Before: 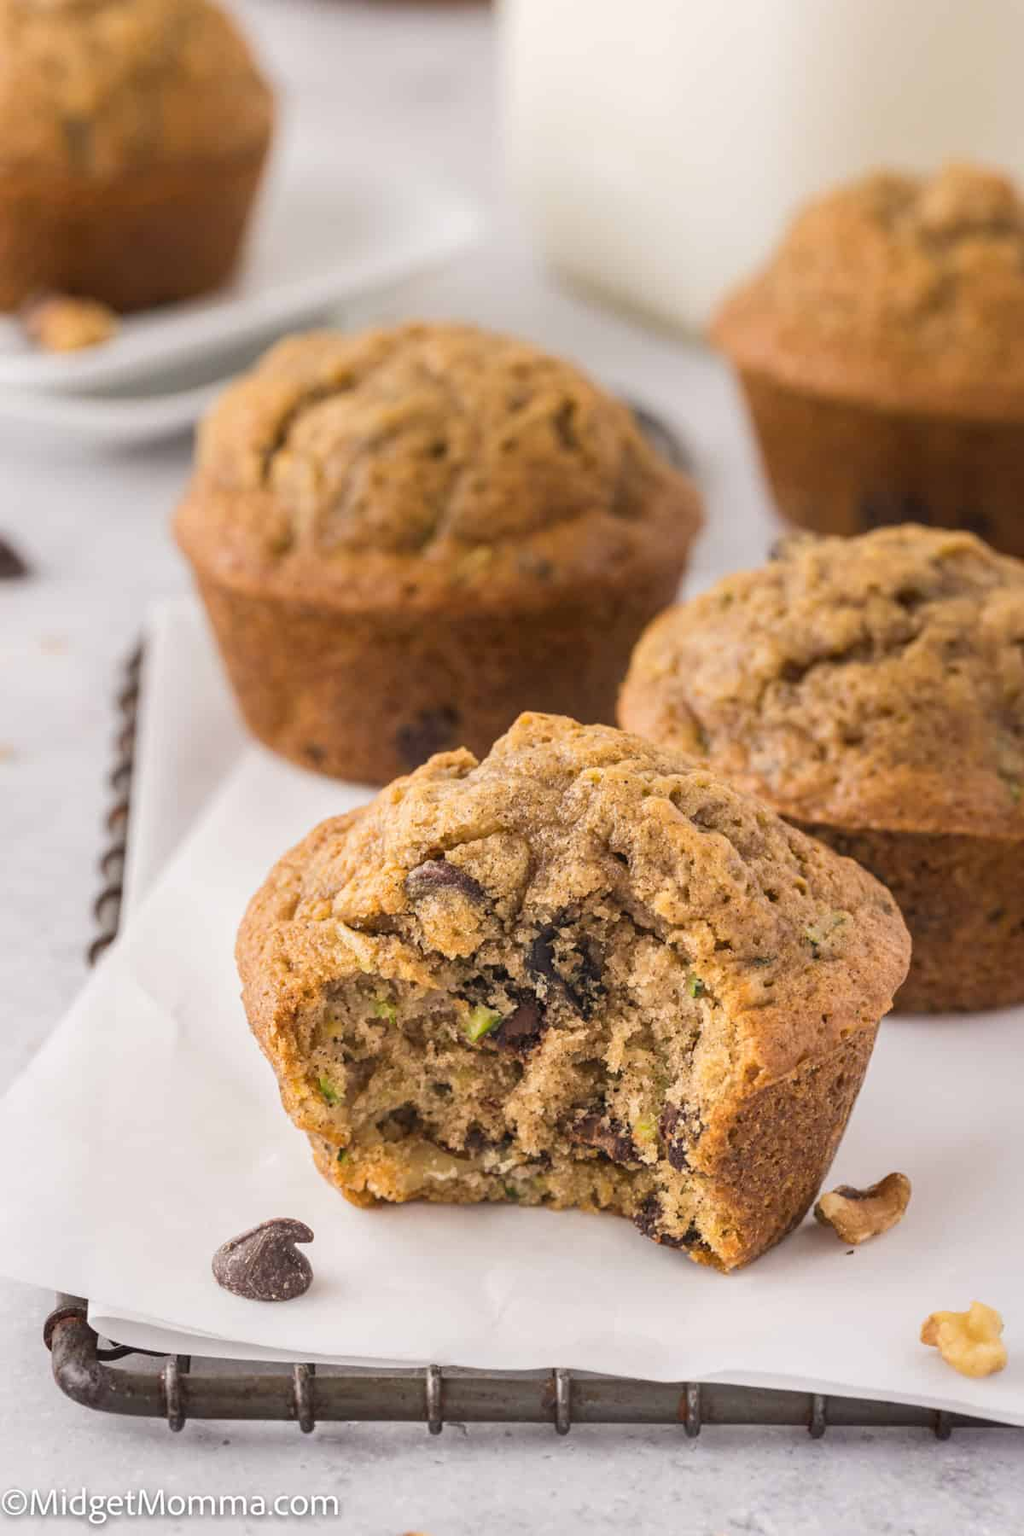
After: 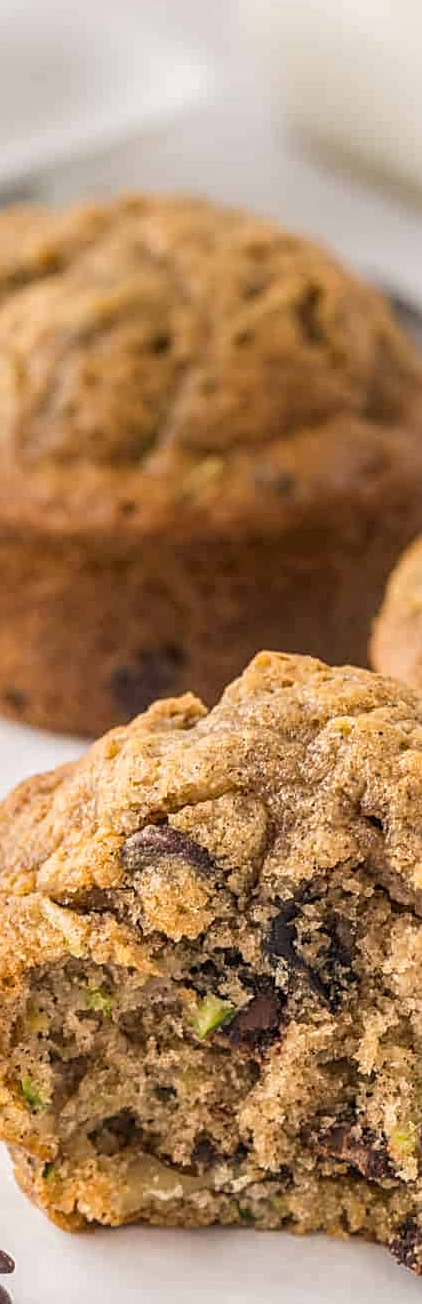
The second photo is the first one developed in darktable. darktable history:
local contrast: on, module defaults
crop and rotate: left 29.476%, top 10.214%, right 35.32%, bottom 17.333%
sharpen: on, module defaults
